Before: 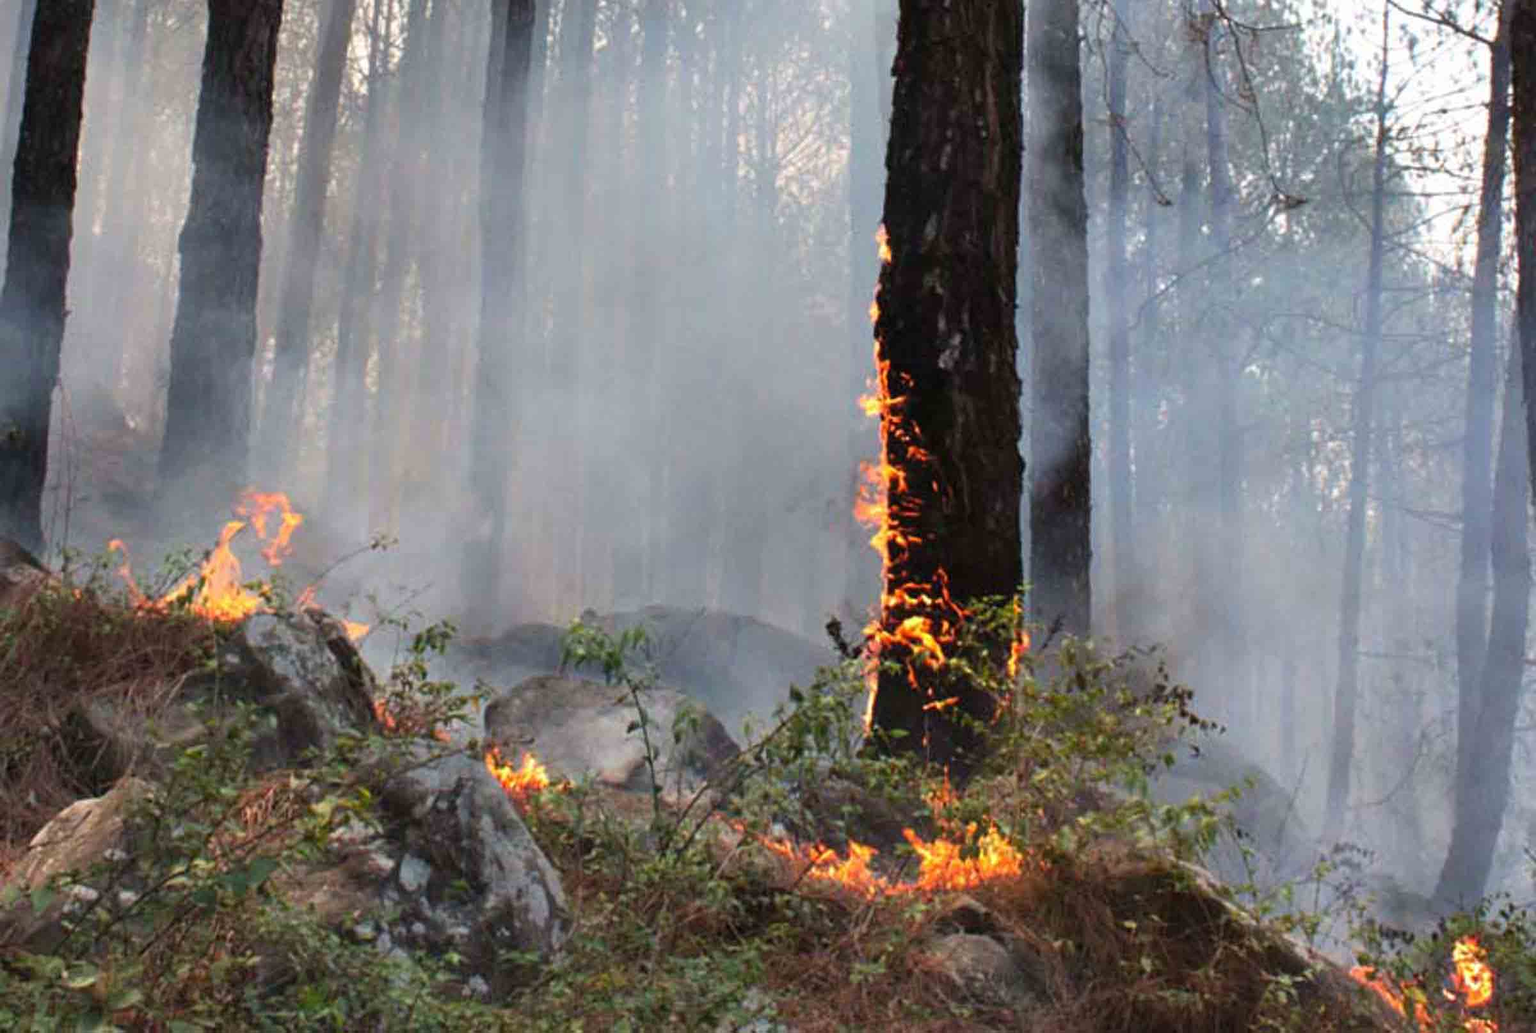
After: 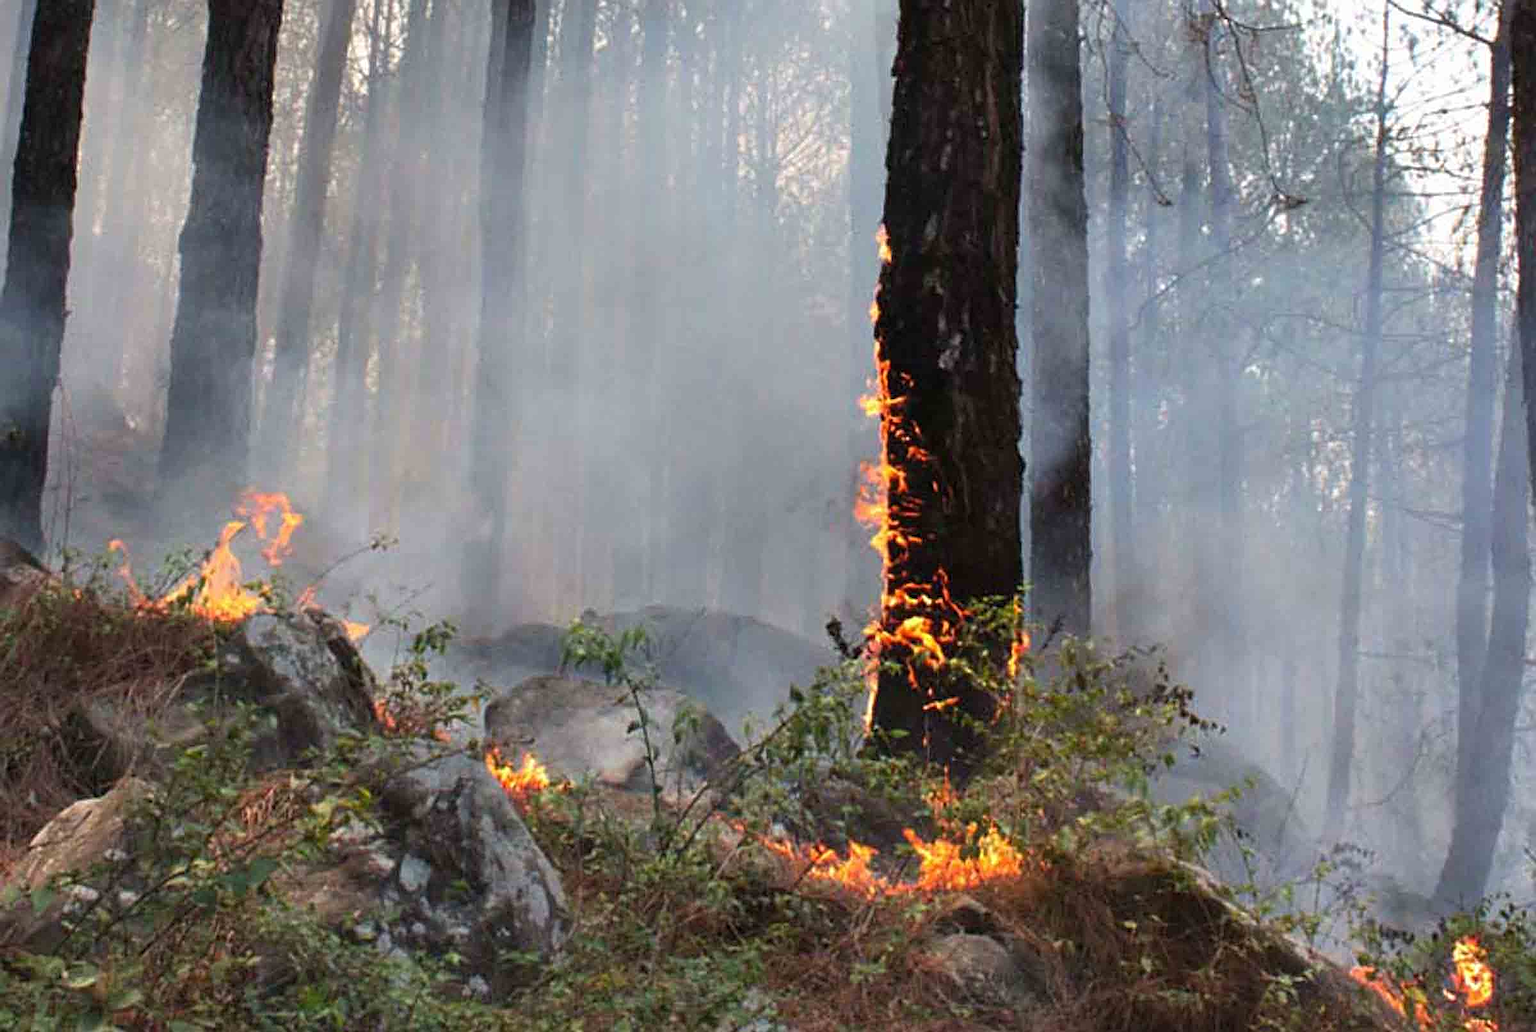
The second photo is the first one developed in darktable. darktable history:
base curve: exposure shift 0, preserve colors none
color correction: highlights a* -0.137, highlights b* 0.137
sharpen: on, module defaults
